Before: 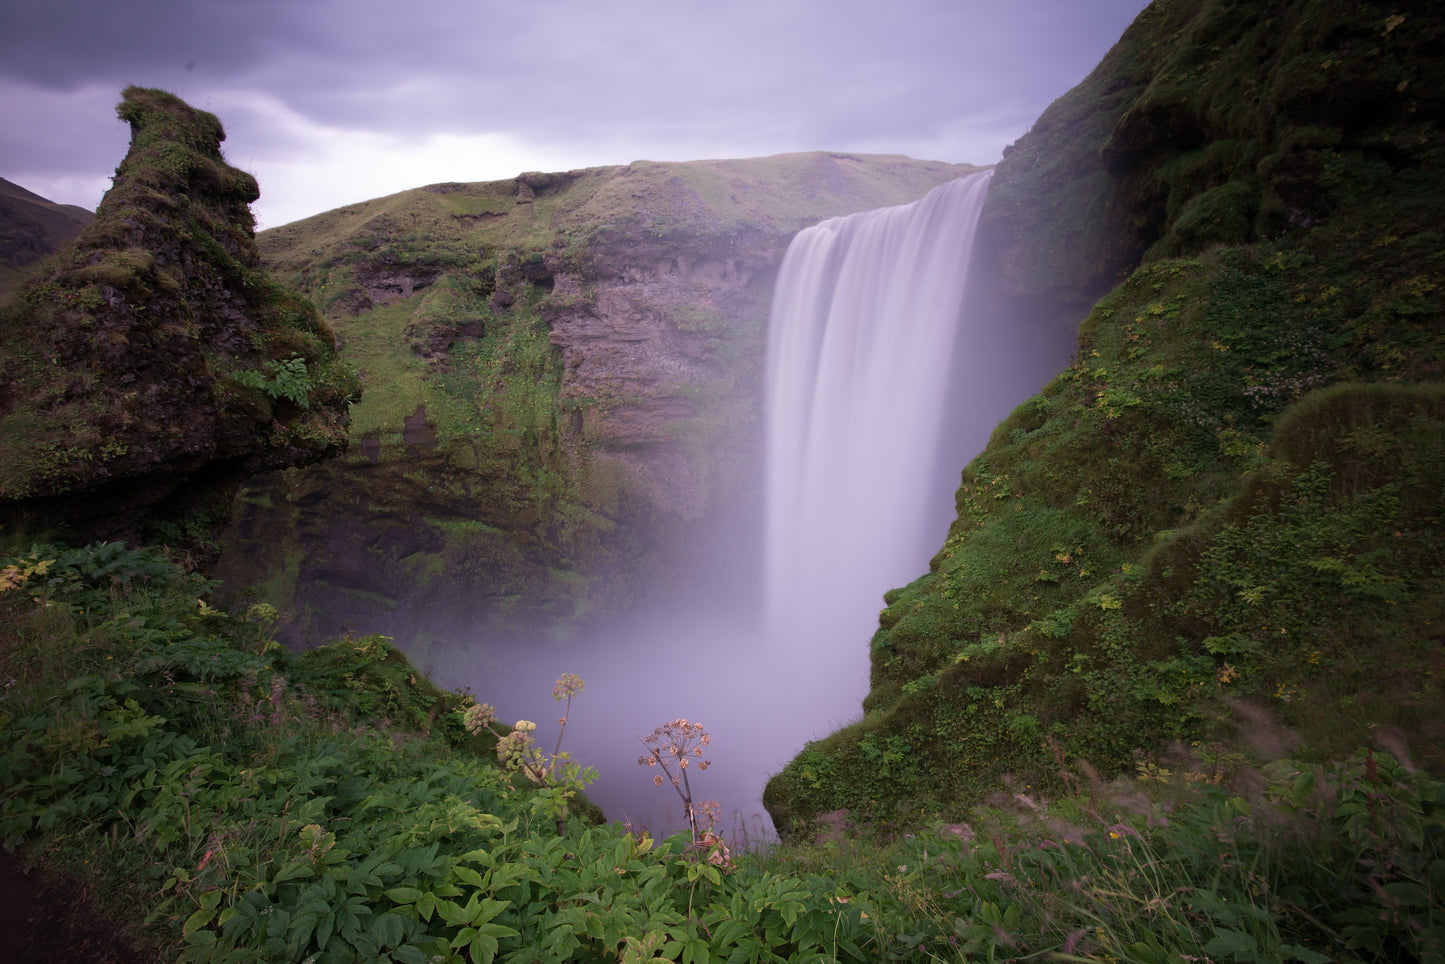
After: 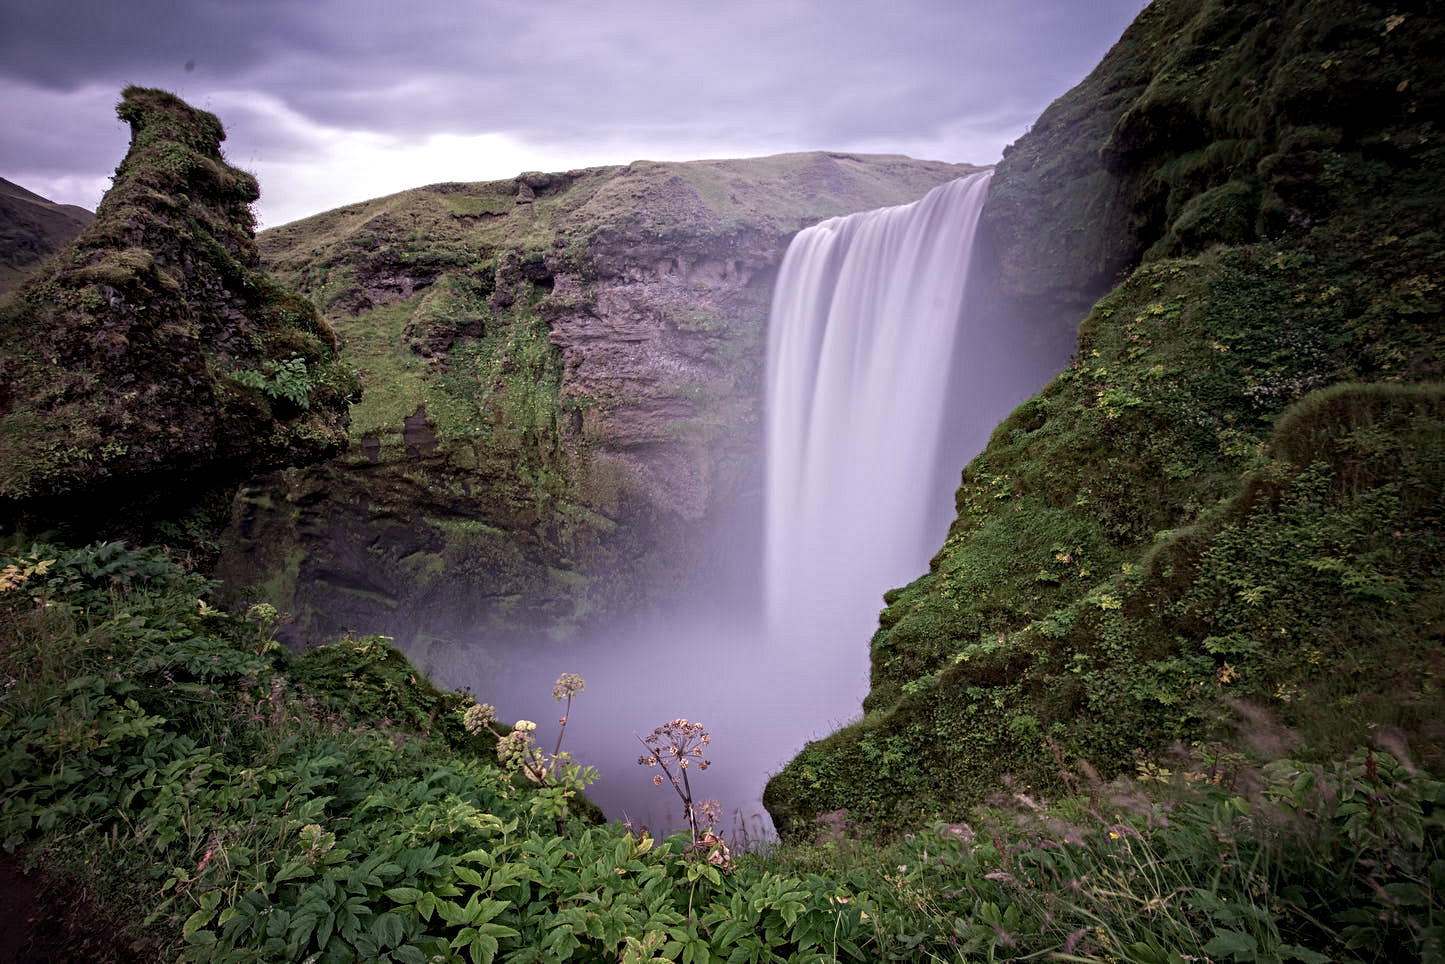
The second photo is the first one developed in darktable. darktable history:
contrast equalizer: octaves 7, y [[0.5, 0.542, 0.583, 0.625, 0.667, 0.708], [0.5 ×6], [0.5 ×6], [0 ×6], [0 ×6]]
local contrast: on, module defaults
